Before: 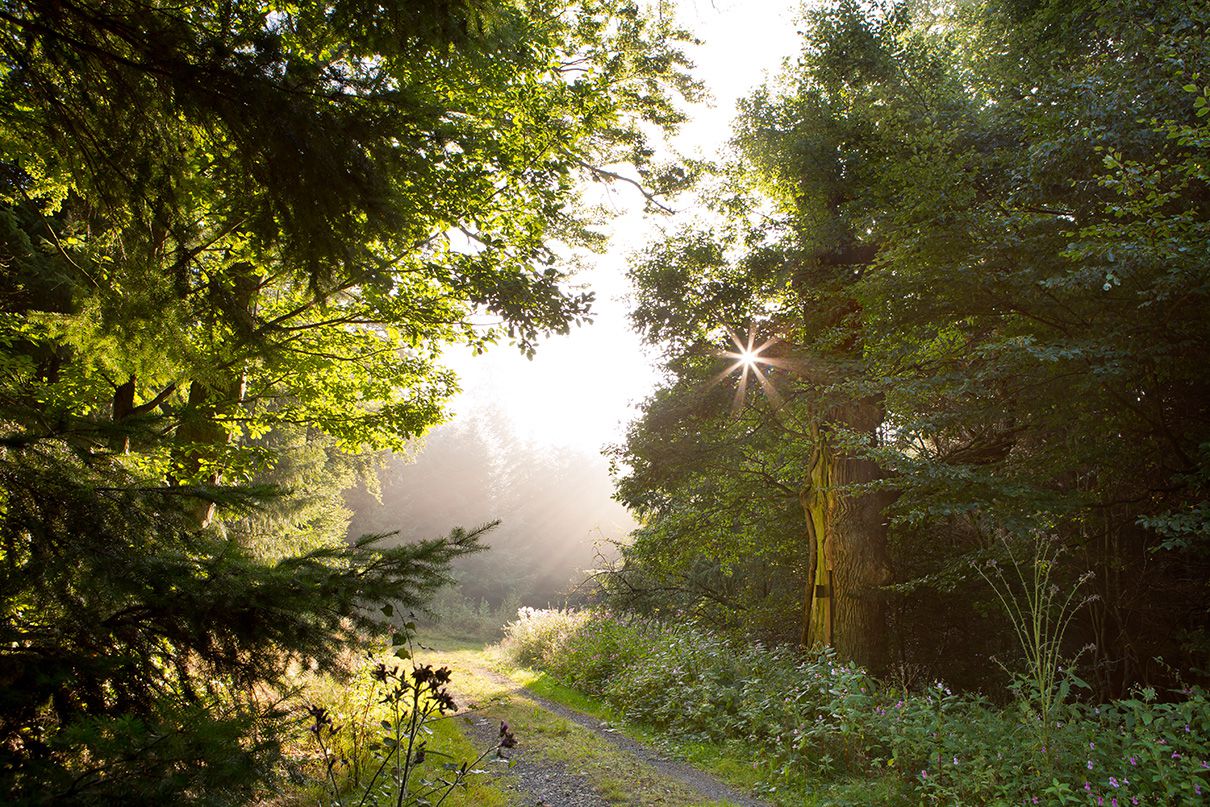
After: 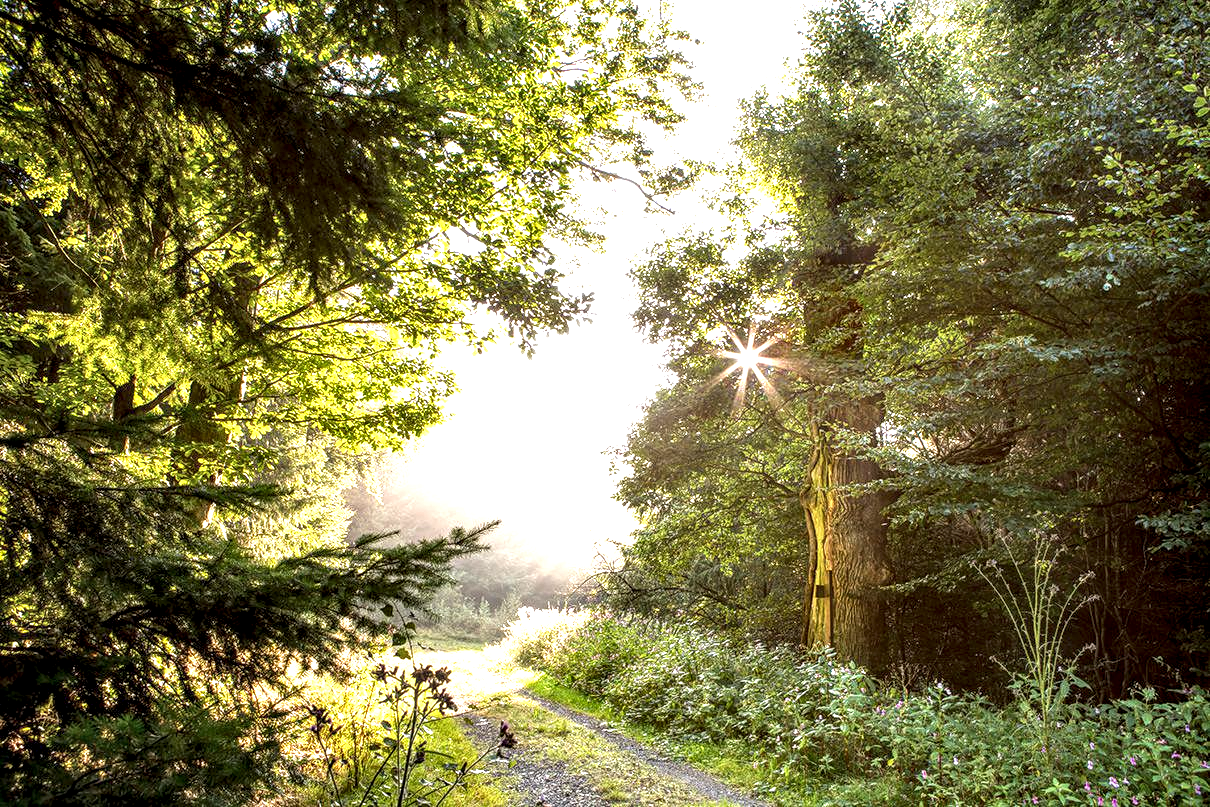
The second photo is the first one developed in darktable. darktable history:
exposure: black level correction 0, exposure 1.102 EV, compensate exposure bias true, compensate highlight preservation false
local contrast: highlights 17%, detail 186%
